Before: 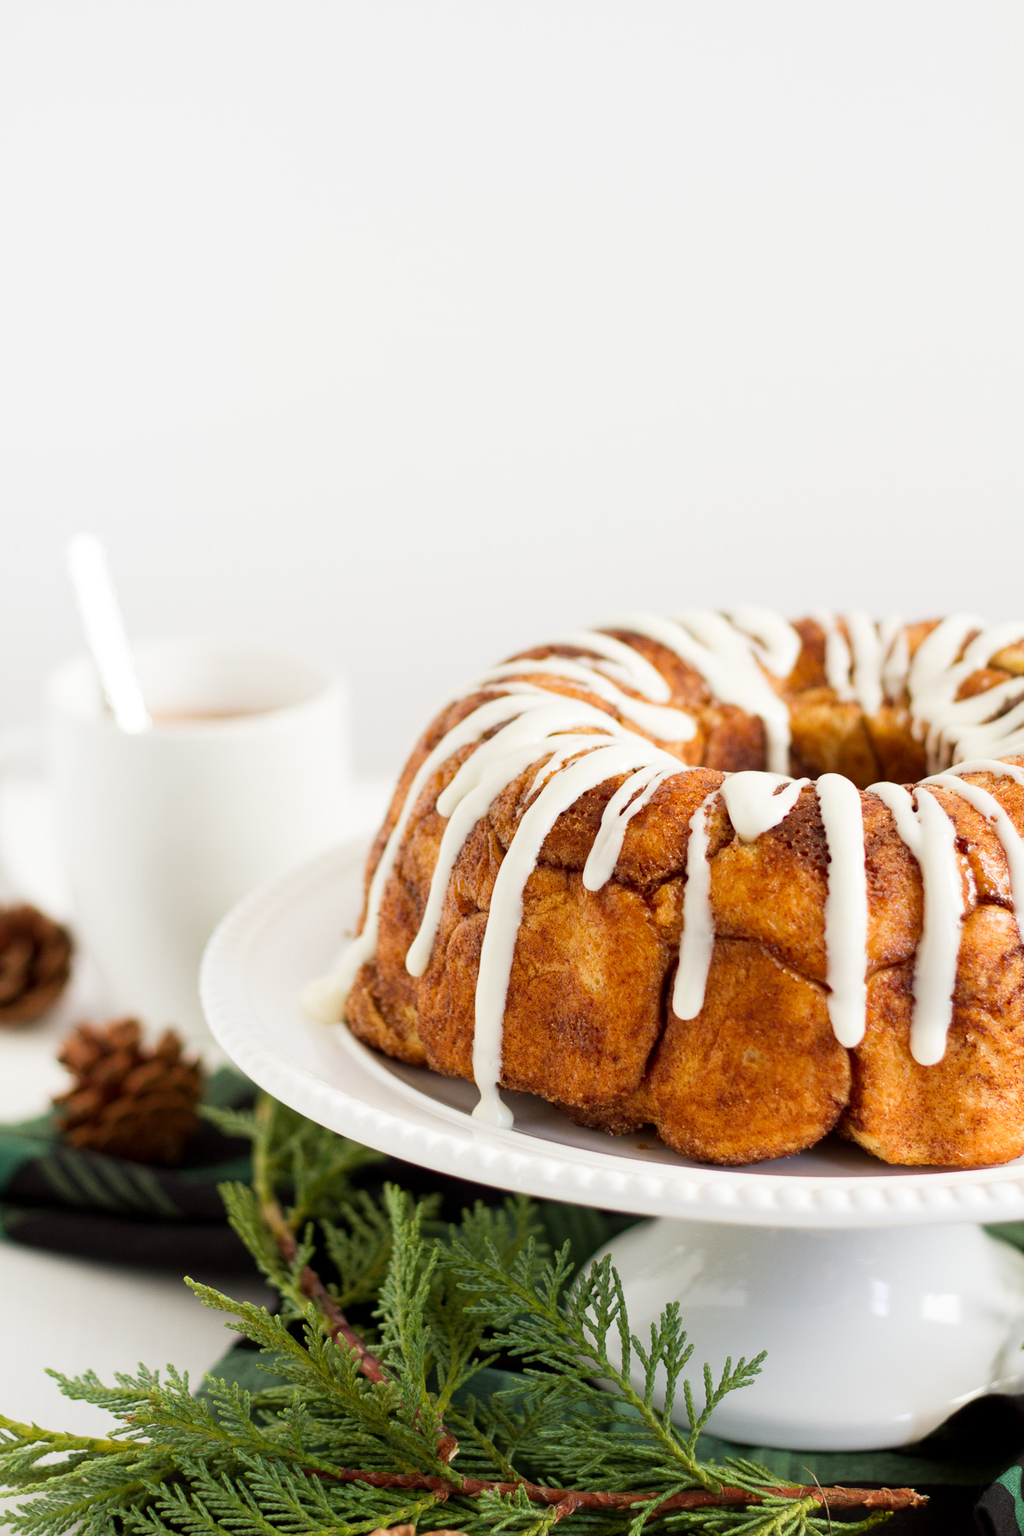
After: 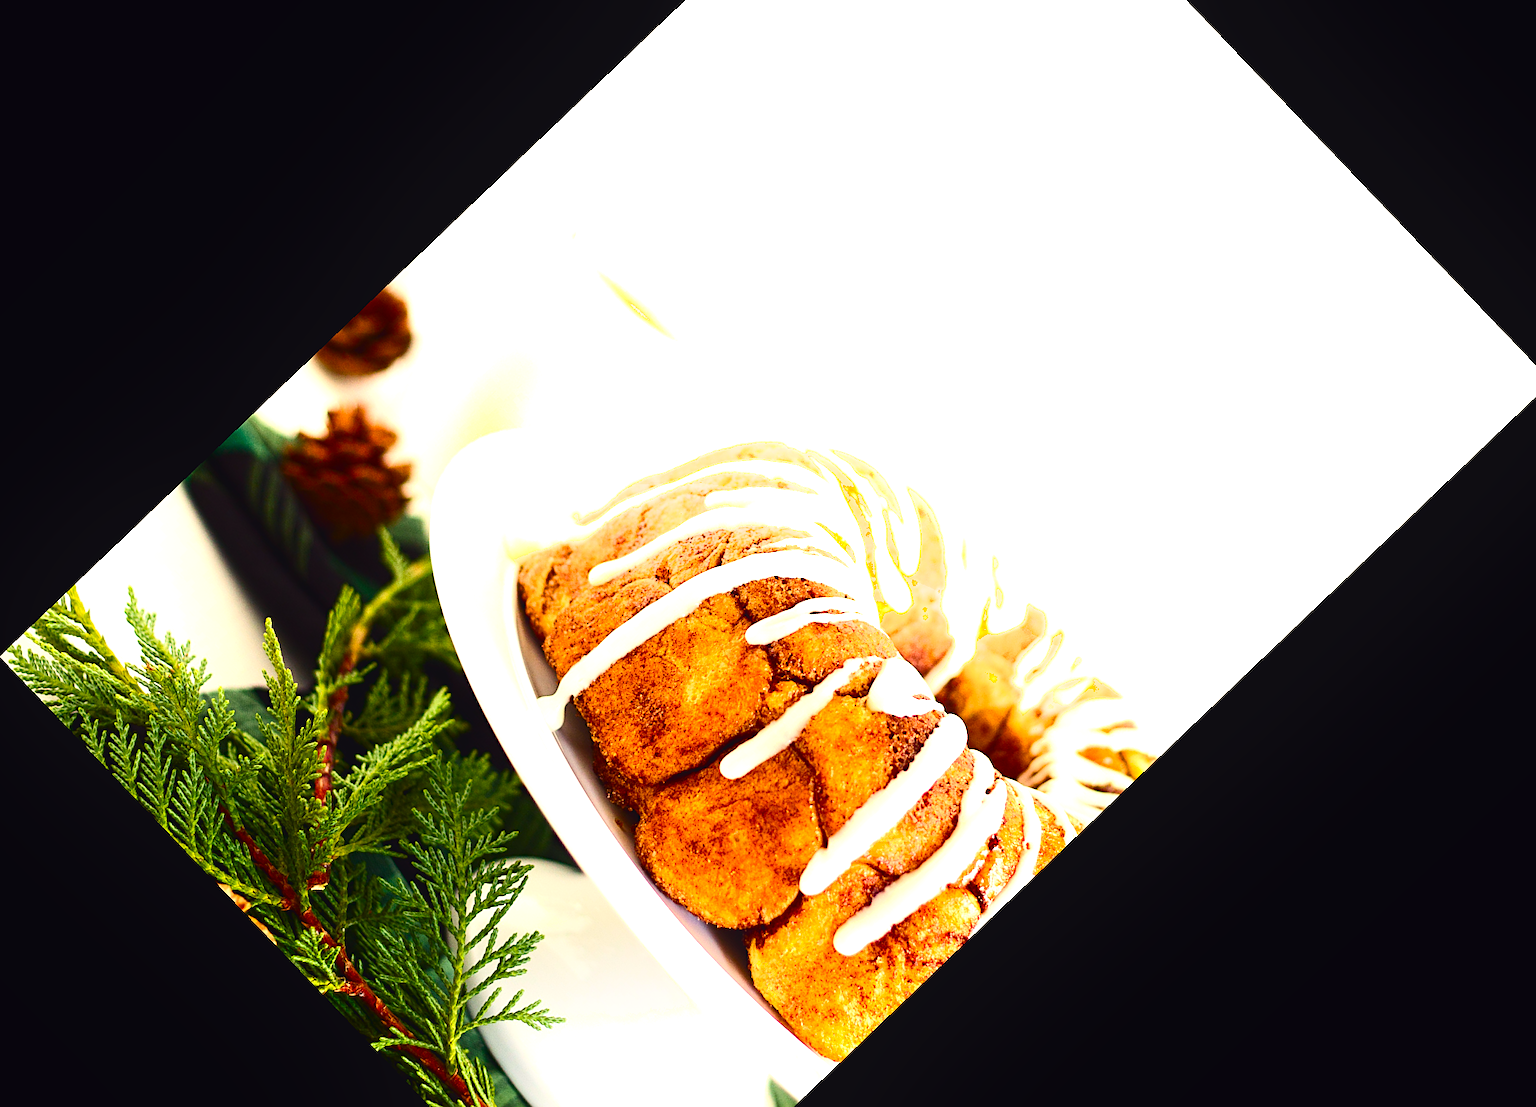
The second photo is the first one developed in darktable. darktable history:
exposure: exposure 0.29 EV, compensate highlight preservation false
contrast brightness saturation: contrast 0.18, saturation 0.3
shadows and highlights: shadows -40.15, highlights 62.88, soften with gaussian
crop and rotate: angle -46.26°, top 16.234%, right 0.912%, bottom 11.704%
sharpen: on, module defaults
tone equalizer: -8 EV -0.75 EV, -7 EV -0.7 EV, -6 EV -0.6 EV, -5 EV -0.4 EV, -3 EV 0.4 EV, -2 EV 0.6 EV, -1 EV 0.7 EV, +0 EV 0.75 EV, edges refinement/feathering 500, mask exposure compensation -1.57 EV, preserve details no
color balance rgb: shadows lift › chroma 3%, shadows lift › hue 280.8°, power › hue 330°, highlights gain › chroma 3%, highlights gain › hue 75.6°, global offset › luminance 0.7%, perceptual saturation grading › global saturation 20%, perceptual saturation grading › highlights -25%, perceptual saturation grading › shadows 50%, global vibrance 20.33%
